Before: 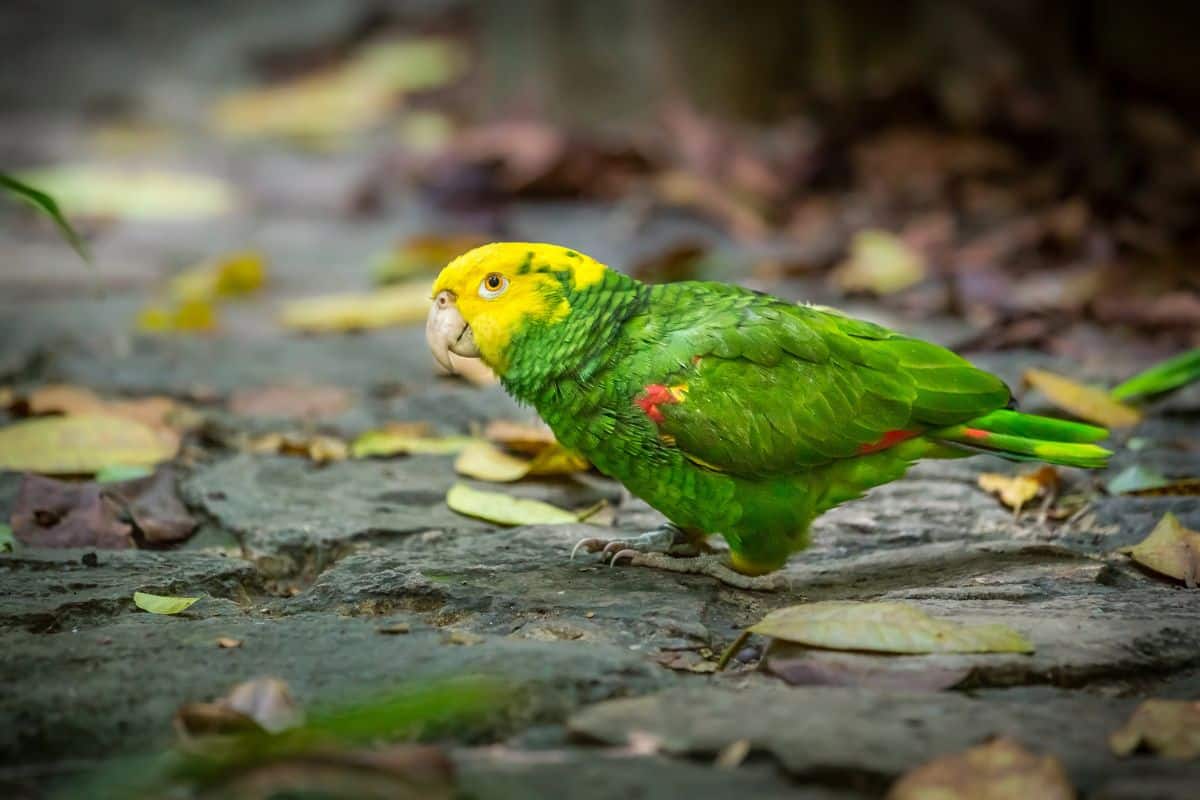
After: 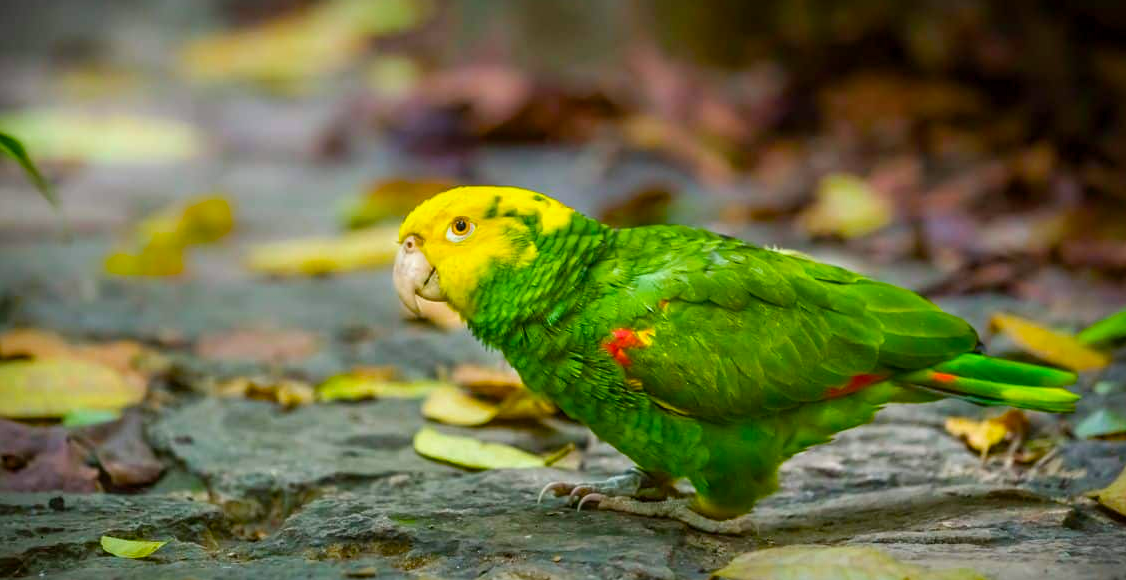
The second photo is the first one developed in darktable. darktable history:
crop: left 2.818%, top 7.091%, right 3.321%, bottom 20.29%
color balance rgb: perceptual saturation grading › global saturation 37.185%, perceptual saturation grading › shadows 35.816%, global vibrance 4.85%
